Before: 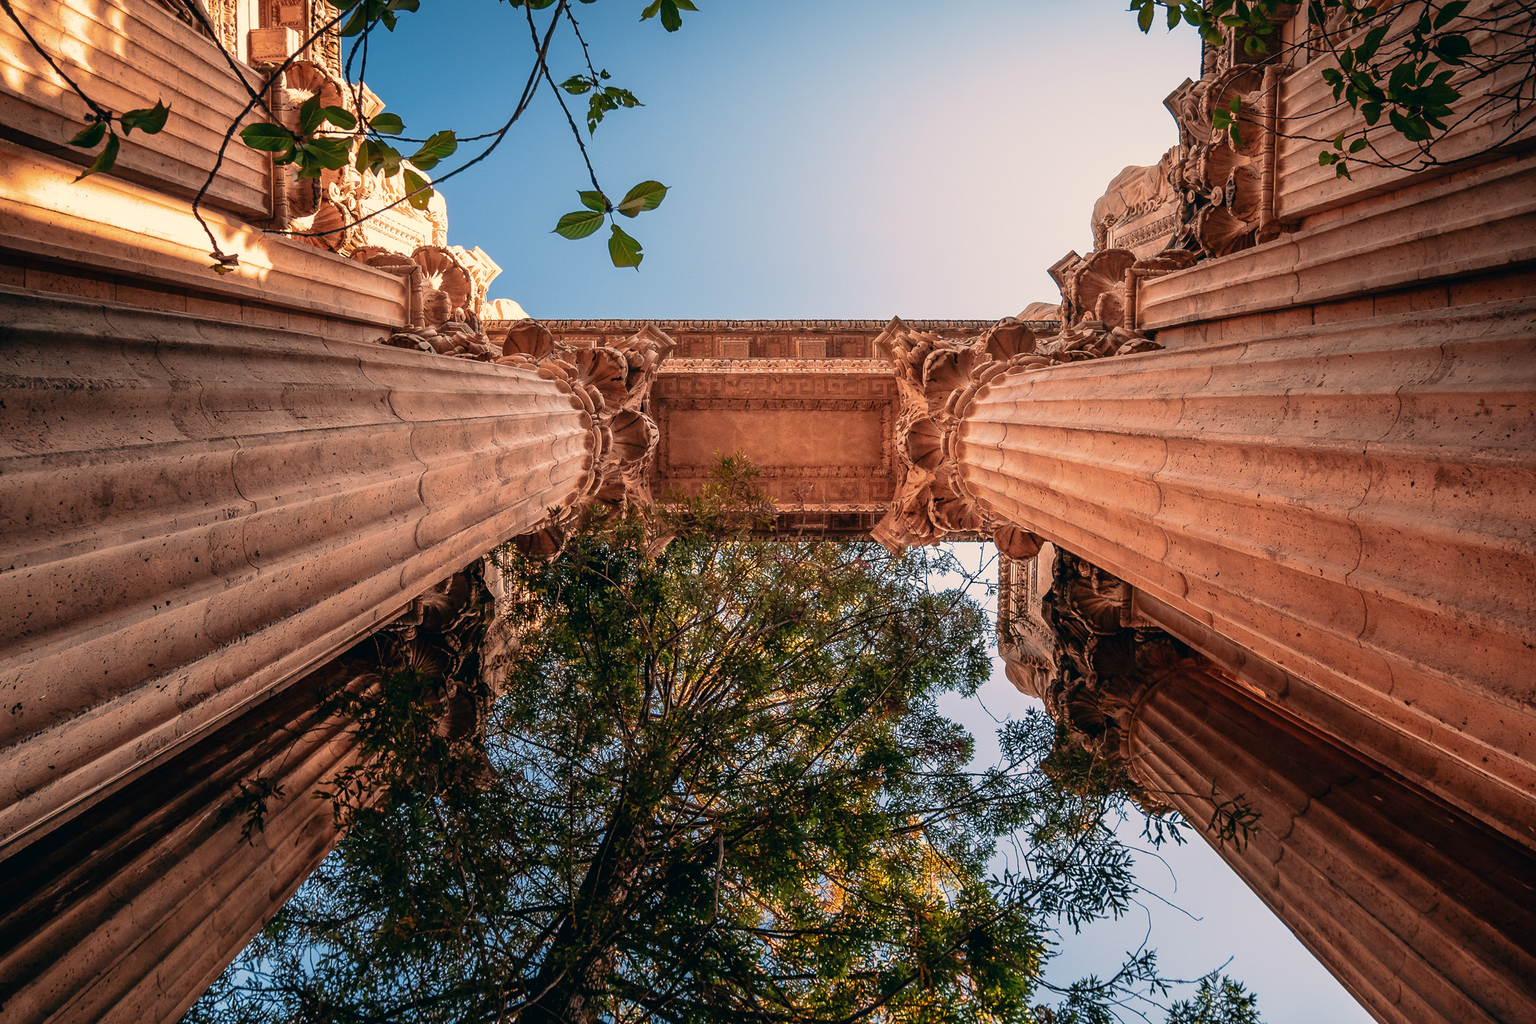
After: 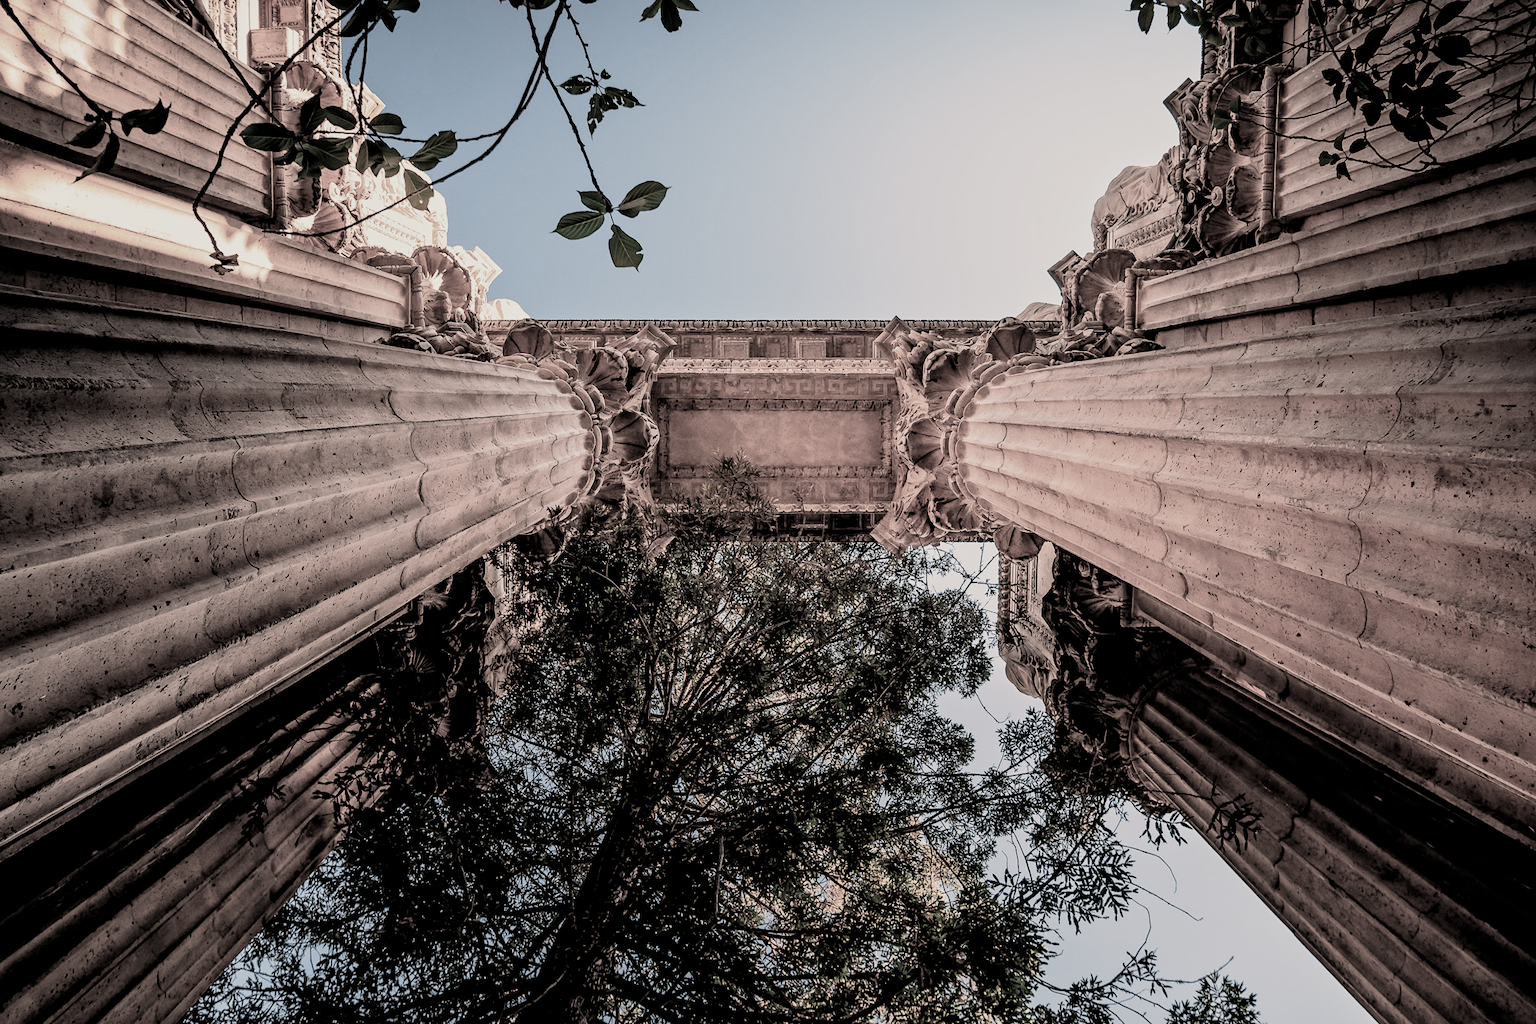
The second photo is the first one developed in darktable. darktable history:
local contrast: mode bilateral grid, contrast 29, coarseness 17, detail 116%, midtone range 0.2
filmic rgb: black relative exposure -5.08 EV, white relative exposure 3.99 EV, threshold 5.99 EV, hardness 2.88, contrast 1.299, highlights saturation mix -30.74%, add noise in highlights 0.098, color science v4 (2020), type of noise poissonian, enable highlight reconstruction true
